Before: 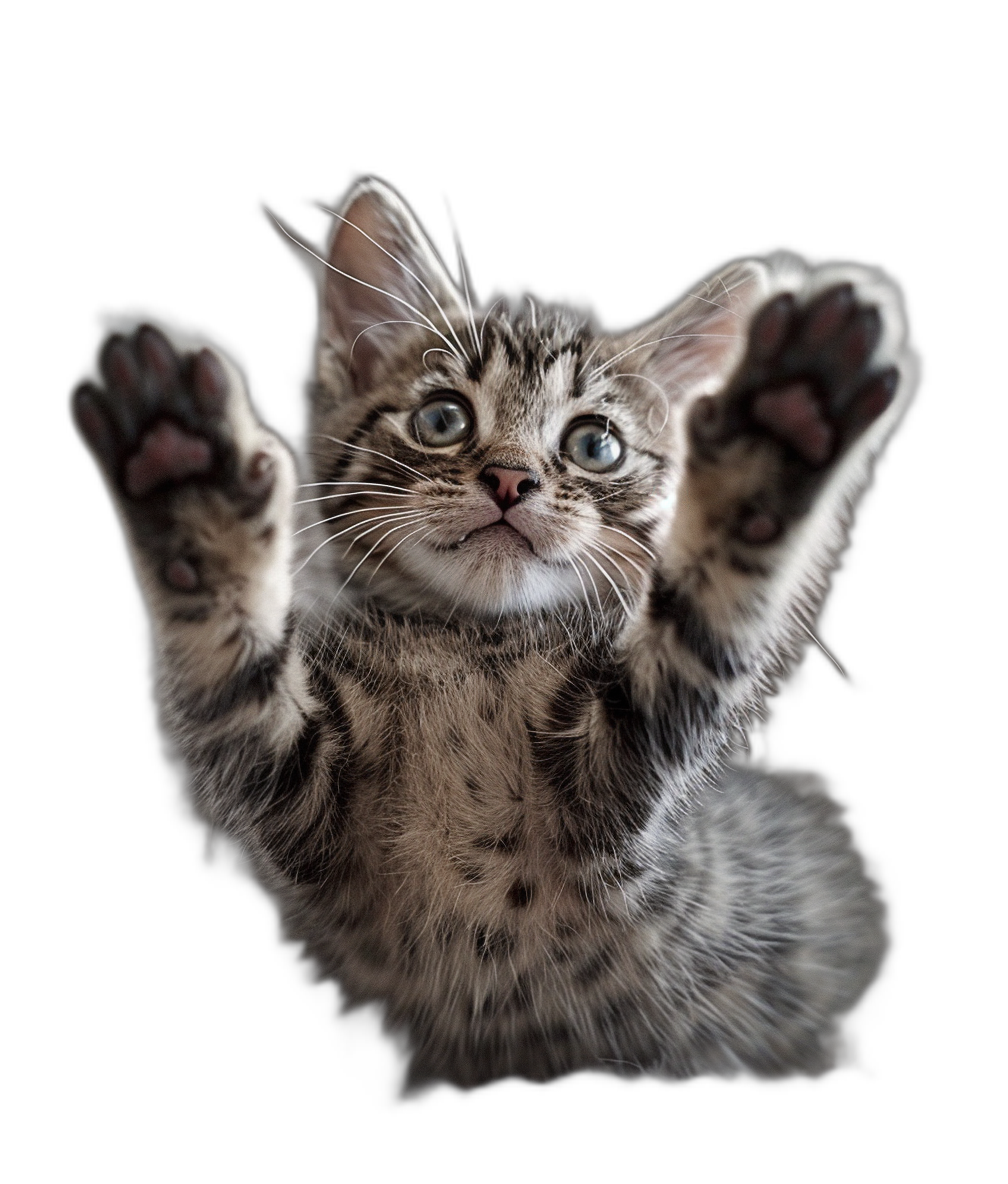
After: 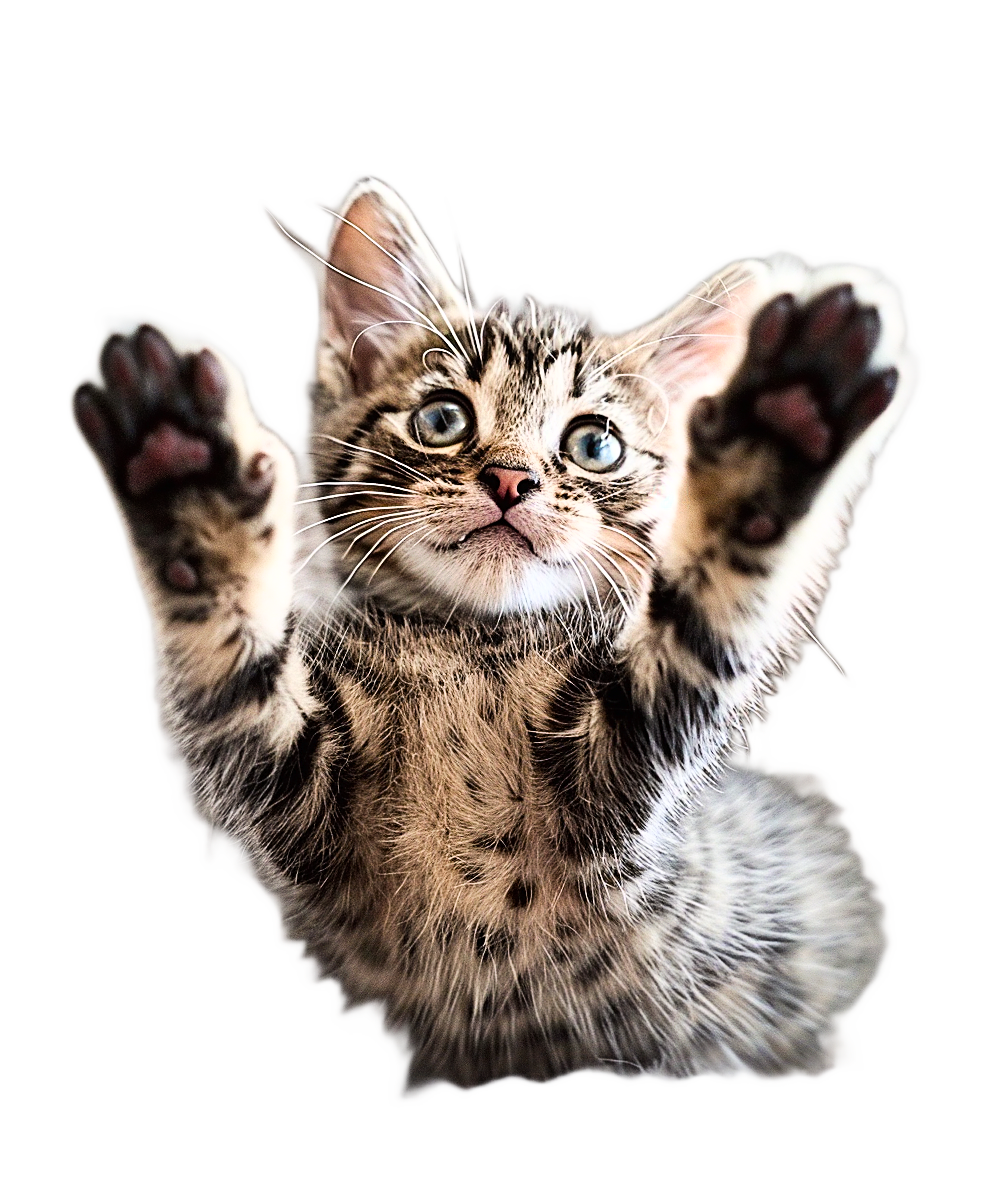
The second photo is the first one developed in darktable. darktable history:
base curve: curves: ch0 [(0, 0) (0.007, 0.004) (0.027, 0.03) (0.046, 0.07) (0.207, 0.54) (0.442, 0.872) (0.673, 0.972) (1, 1)]
color balance rgb: shadows lift › hue 85.87°, linear chroma grading › global chroma 19.17%, perceptual saturation grading › global saturation 20%, perceptual saturation grading › highlights -25.441%, perceptual saturation grading › shadows 23.91%
sharpen: on, module defaults
